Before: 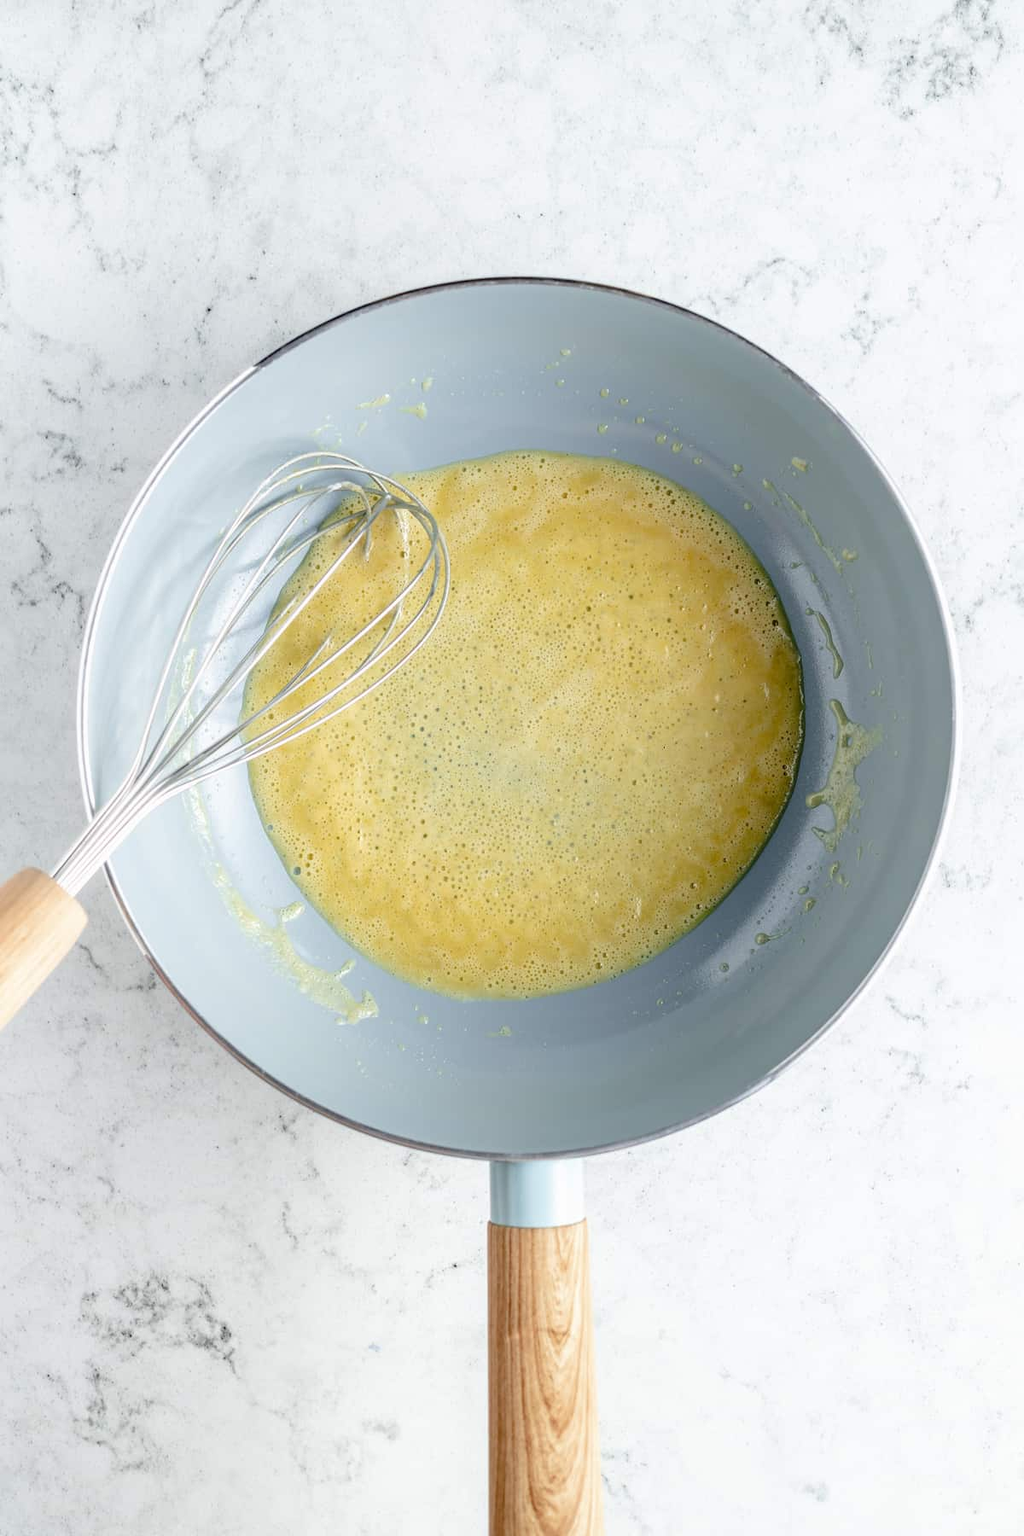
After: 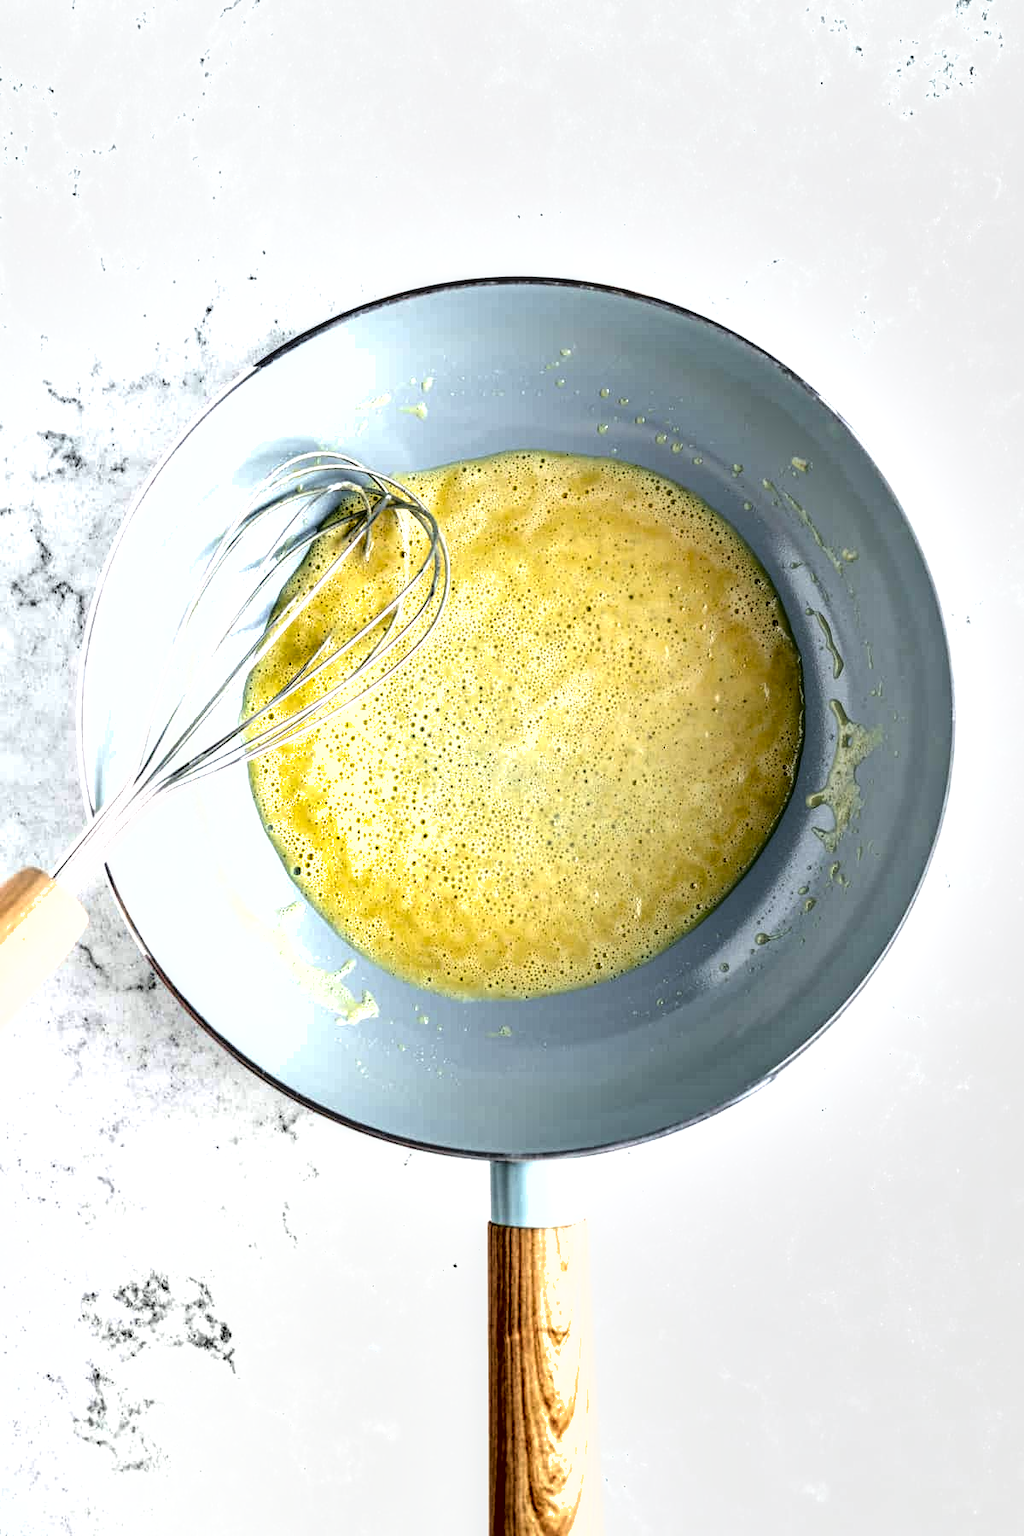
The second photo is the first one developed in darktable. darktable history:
tone equalizer: -8 EV -0.75 EV, -7 EV -0.7 EV, -6 EV -0.6 EV, -5 EV -0.4 EV, -3 EV 0.4 EV, -2 EV 0.6 EV, -1 EV 0.7 EV, +0 EV 0.75 EV, edges refinement/feathering 500, mask exposure compensation -1.57 EV, preserve details no
shadows and highlights: soften with gaussian
local contrast: on, module defaults
